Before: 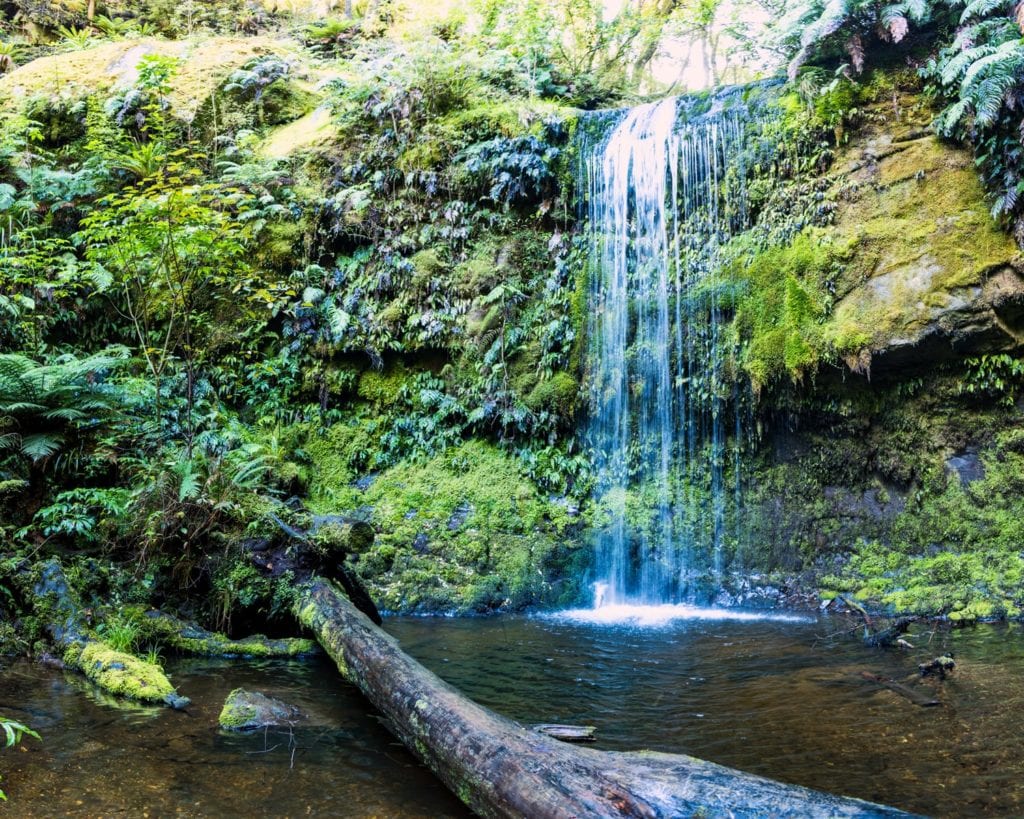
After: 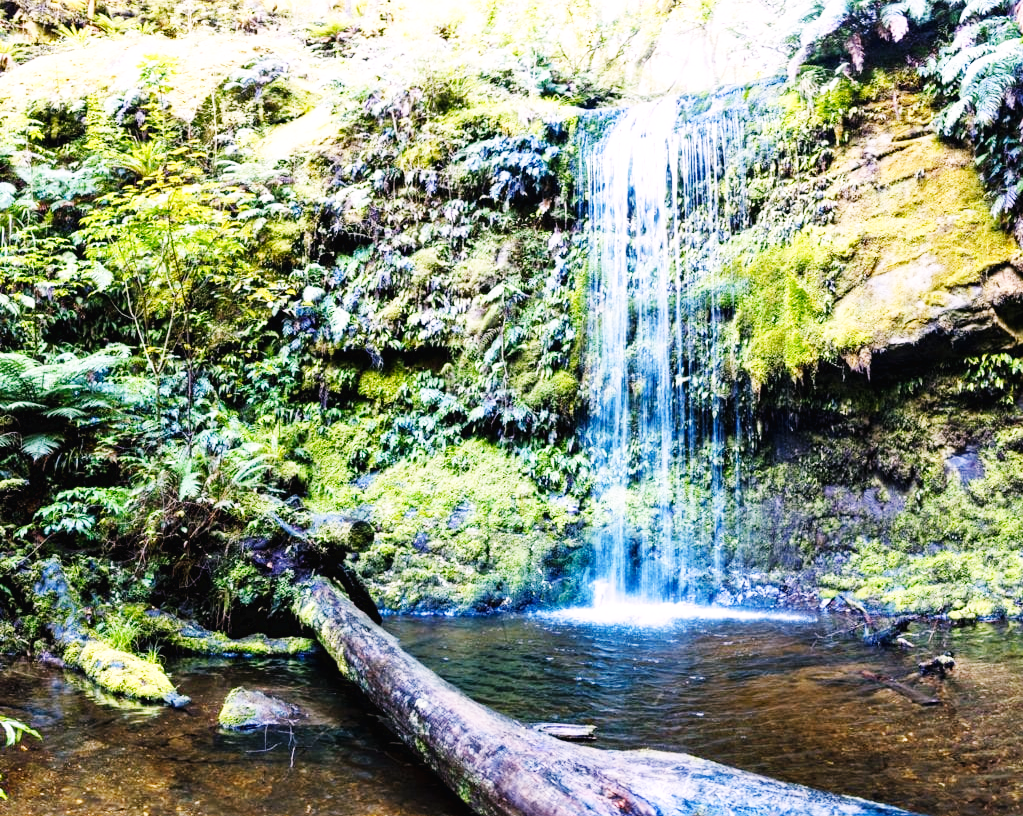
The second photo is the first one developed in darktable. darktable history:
crop: top 0.198%, bottom 0.111%
color calibration: output R [1.063, -0.012, -0.003, 0], output B [-0.079, 0.047, 1, 0], illuminant as shot in camera, x 0.358, y 0.373, temperature 4628.91 K
base curve: curves: ch0 [(0, 0.003) (0.001, 0.002) (0.006, 0.004) (0.02, 0.022) (0.048, 0.086) (0.094, 0.234) (0.162, 0.431) (0.258, 0.629) (0.385, 0.8) (0.548, 0.918) (0.751, 0.988) (1, 1)], preserve colors none
contrast brightness saturation: saturation -0.062
